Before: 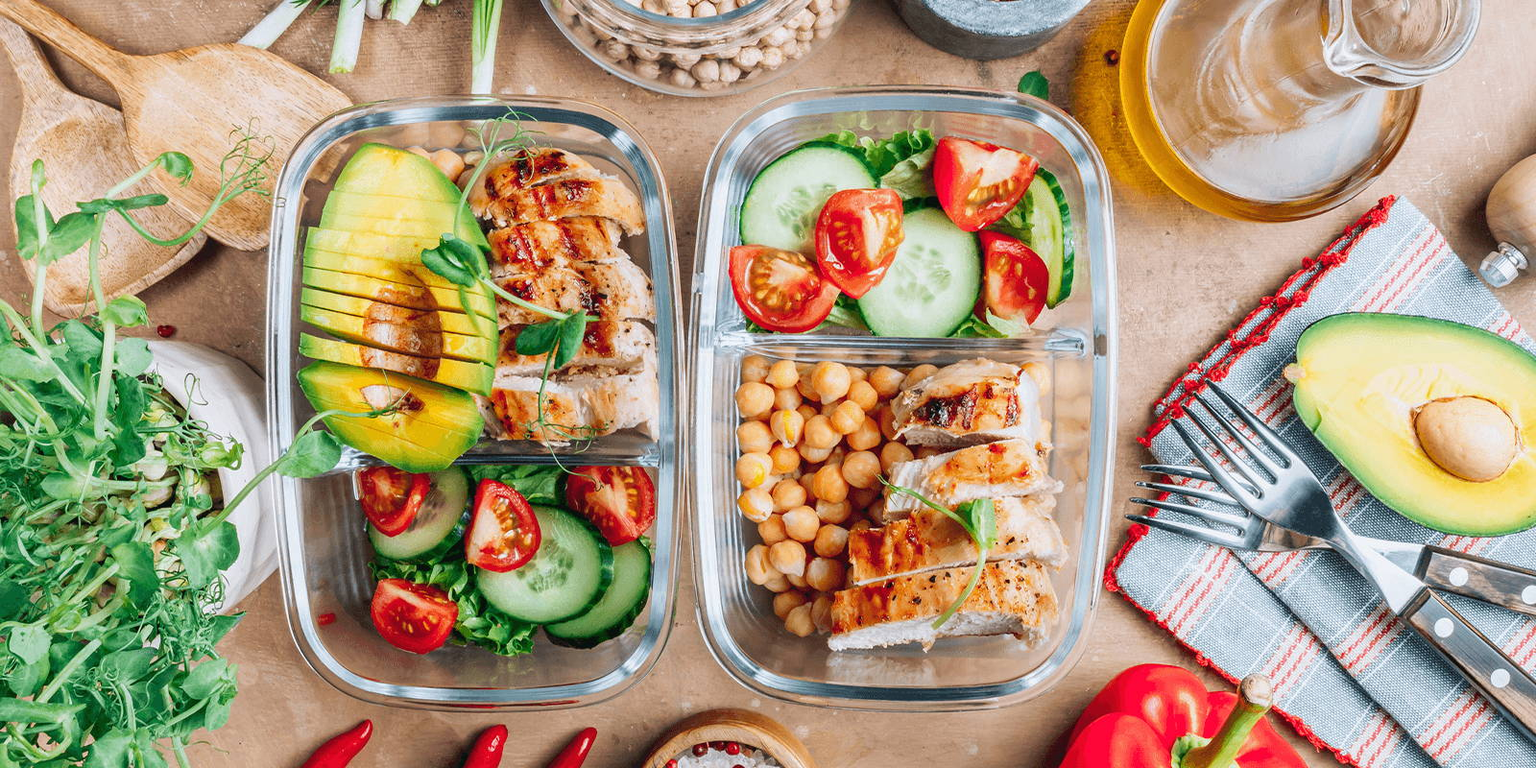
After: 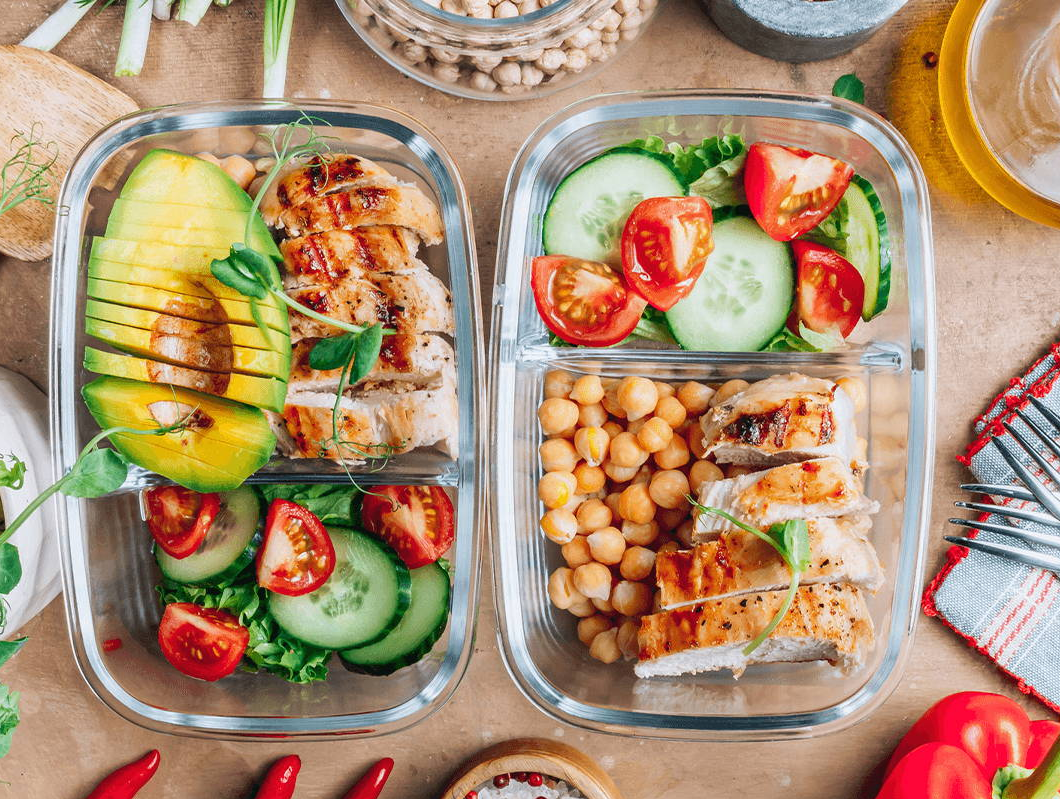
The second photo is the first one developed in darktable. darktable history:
crop and rotate: left 14.308%, right 19.414%
